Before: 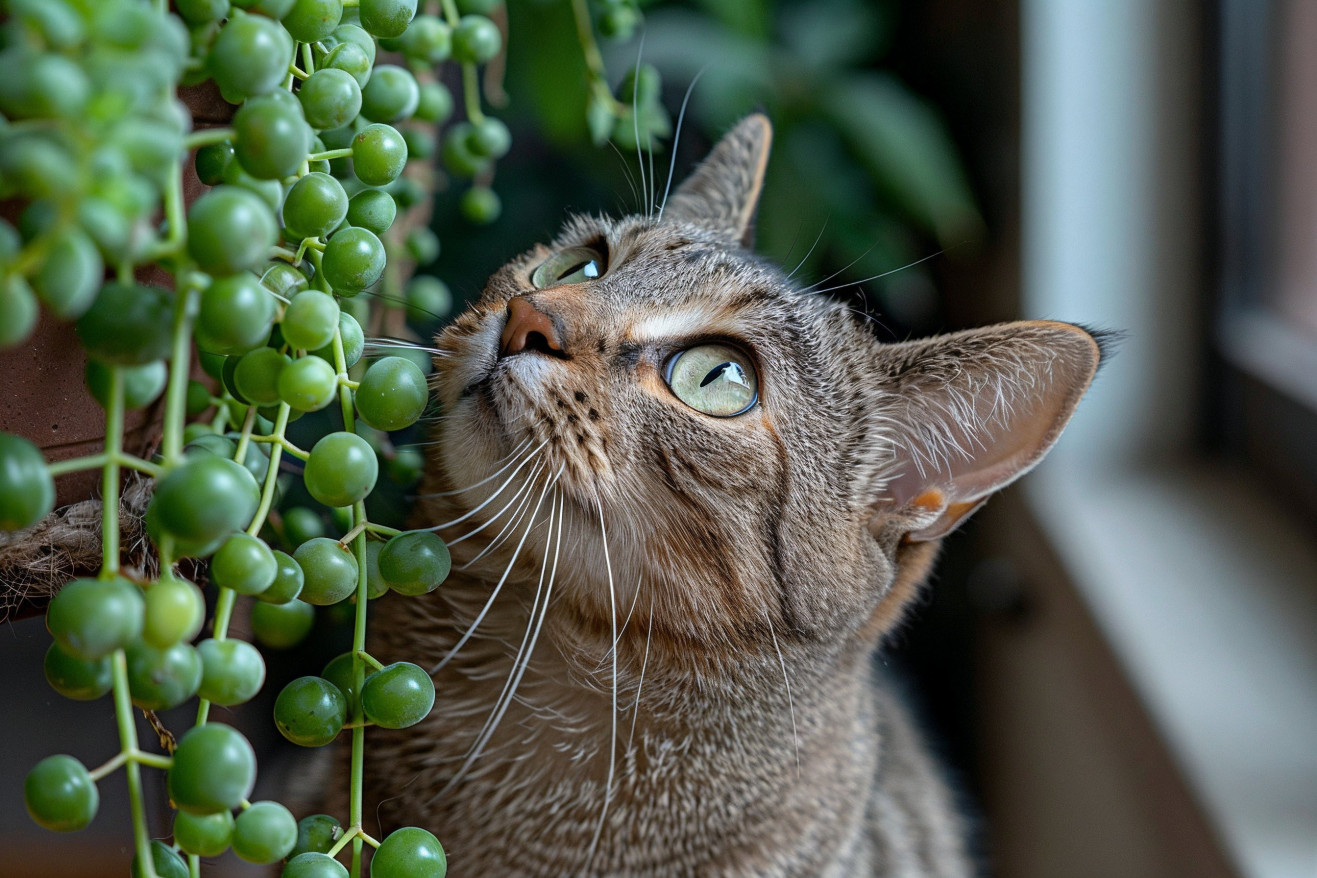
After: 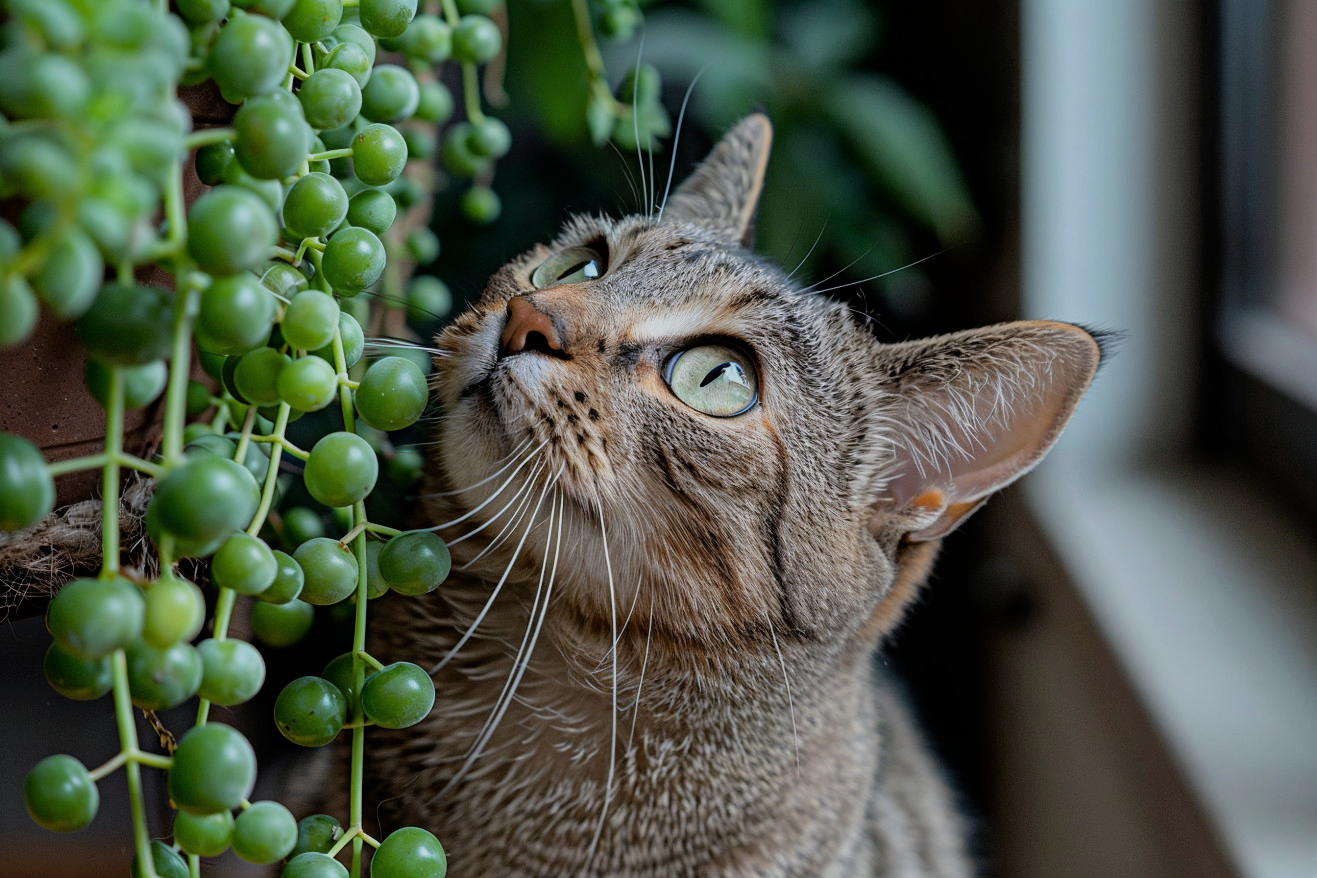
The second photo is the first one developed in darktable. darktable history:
filmic rgb: black relative exposure -8 EV, white relative exposure 3.99 EV, hardness 4.11, contrast 0.999
